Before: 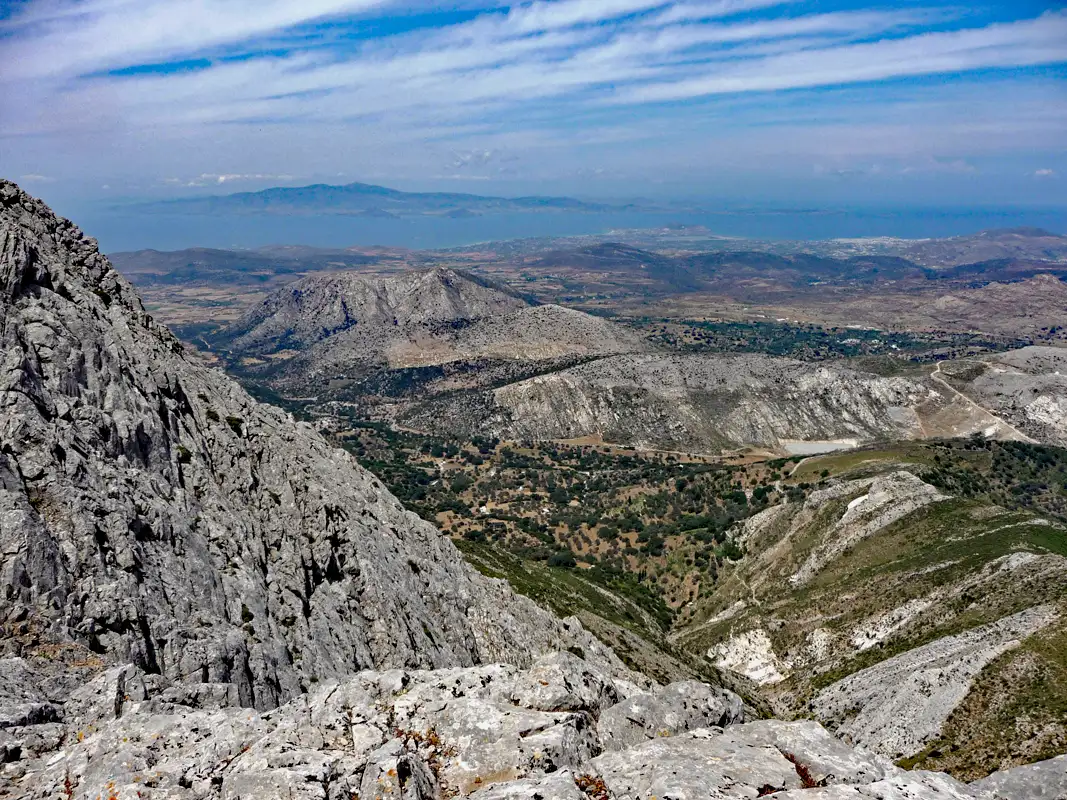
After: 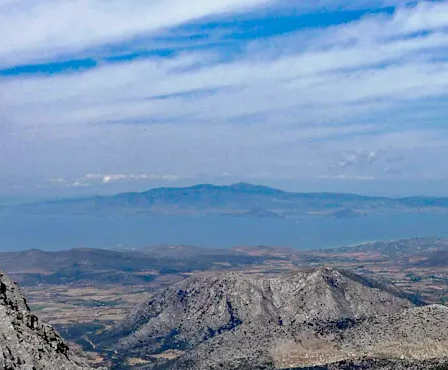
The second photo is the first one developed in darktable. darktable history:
crop and rotate: left 10.817%, top 0.062%, right 47.194%, bottom 53.626%
tone equalizer: on, module defaults
